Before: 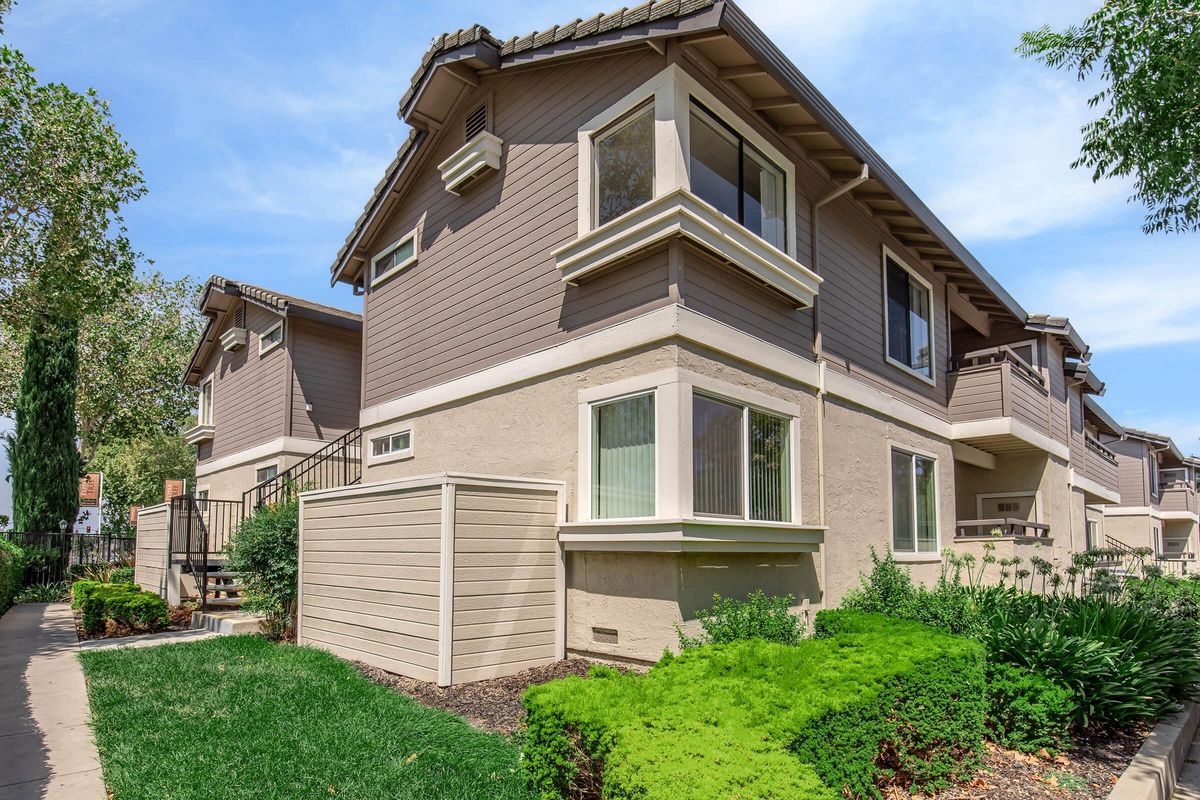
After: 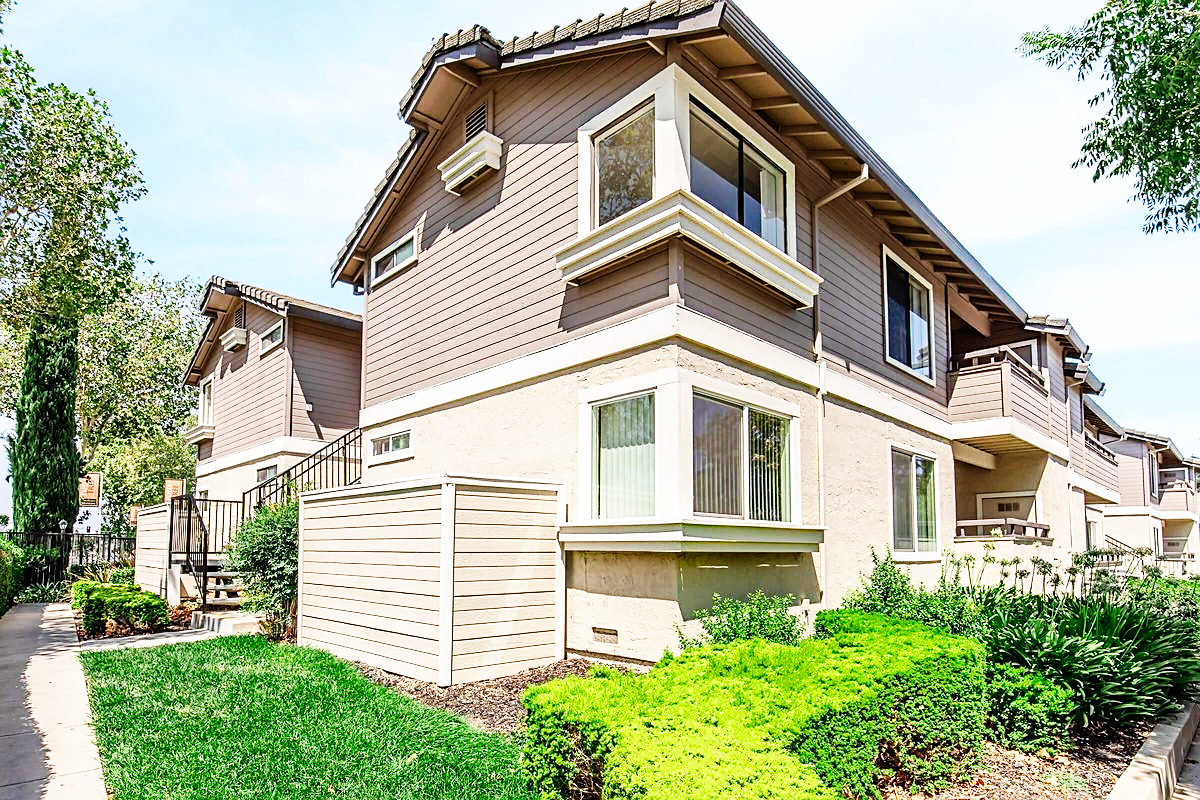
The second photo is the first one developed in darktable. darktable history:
base curve: curves: ch0 [(0, 0) (0.007, 0.004) (0.027, 0.03) (0.046, 0.07) (0.207, 0.54) (0.442, 0.872) (0.673, 0.972) (1, 1)], preserve colors none
sharpen: on, module defaults
tone equalizer: edges refinement/feathering 500, mask exposure compensation -1.57 EV, preserve details no
